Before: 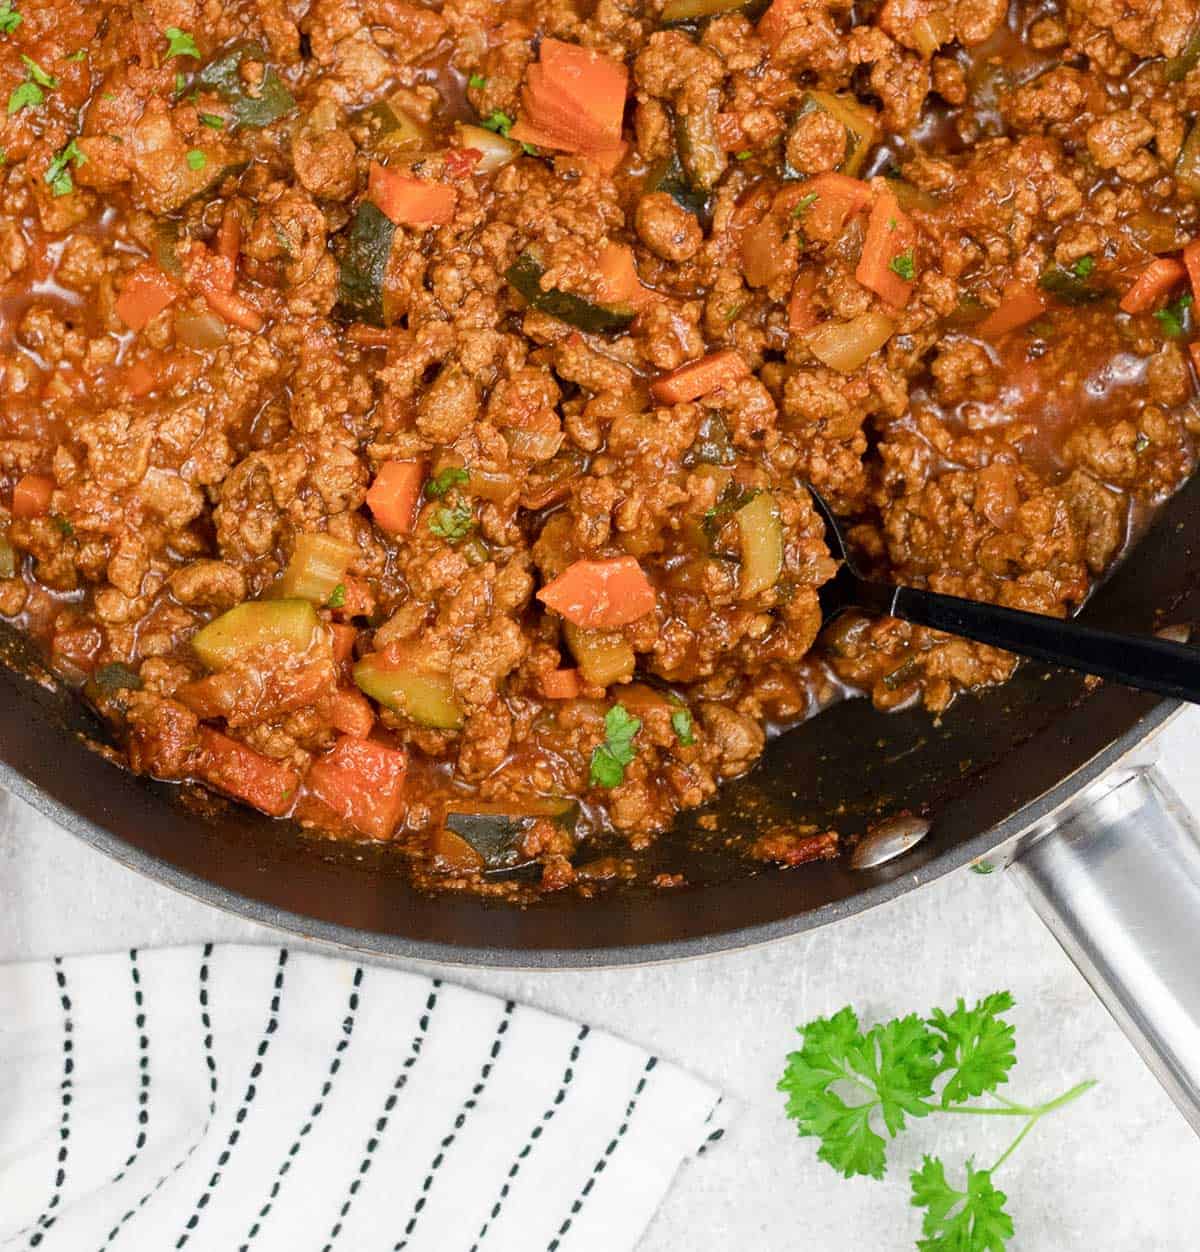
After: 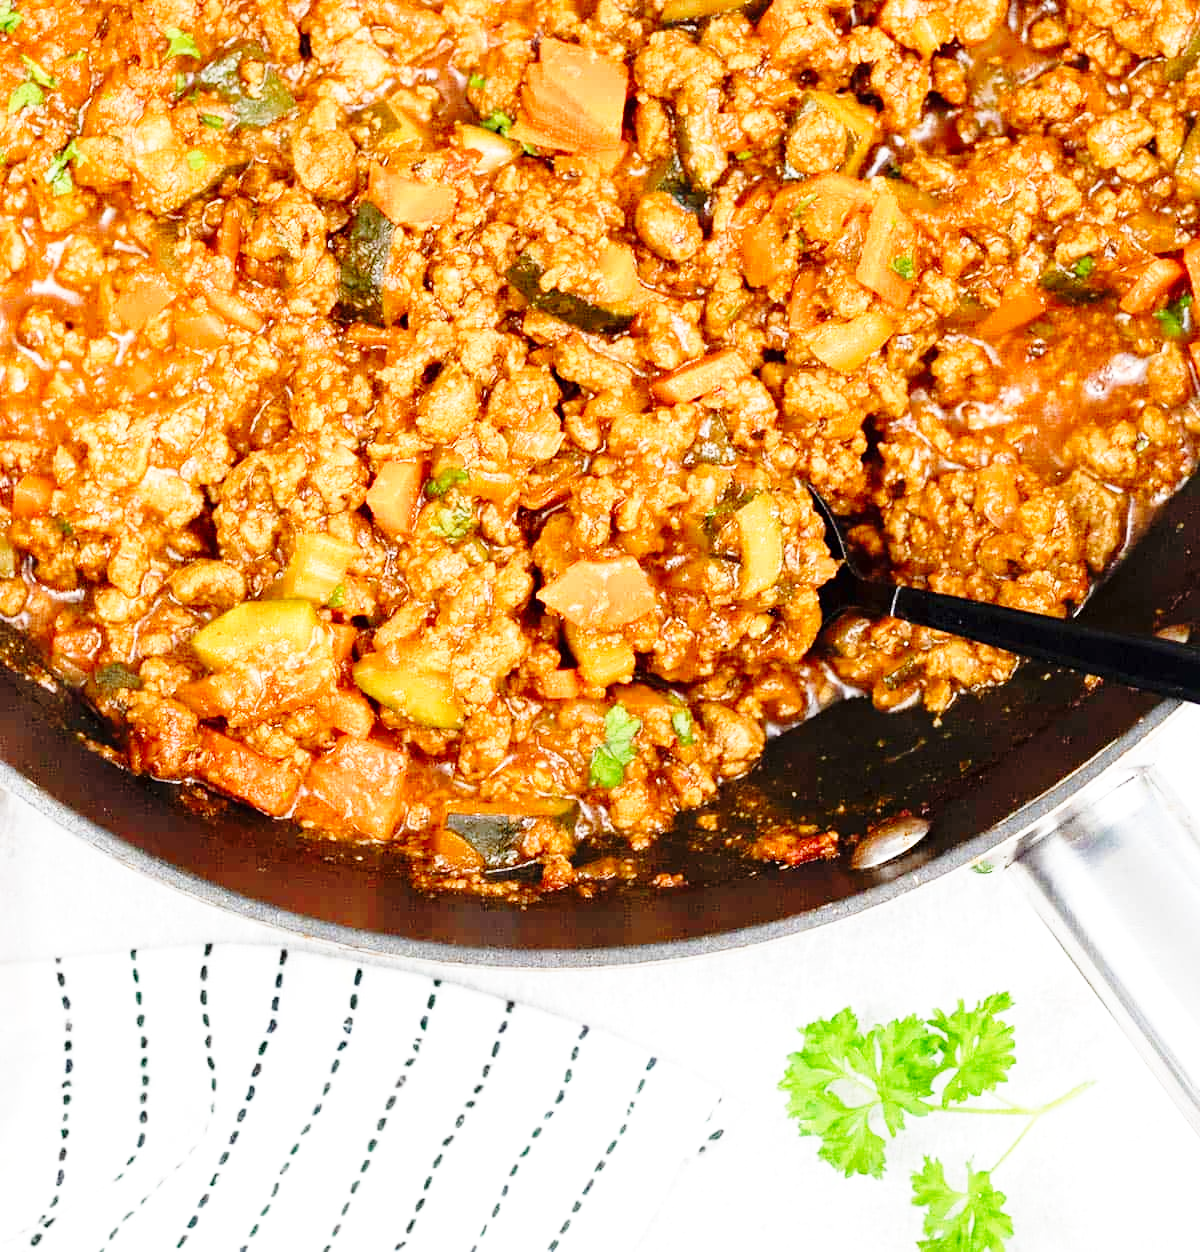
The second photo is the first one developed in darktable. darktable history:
base curve: curves: ch0 [(0, 0) (0.028, 0.03) (0.105, 0.232) (0.387, 0.748) (0.754, 0.968) (1, 1)], fusion 1, exposure shift 0.576, preserve colors none
